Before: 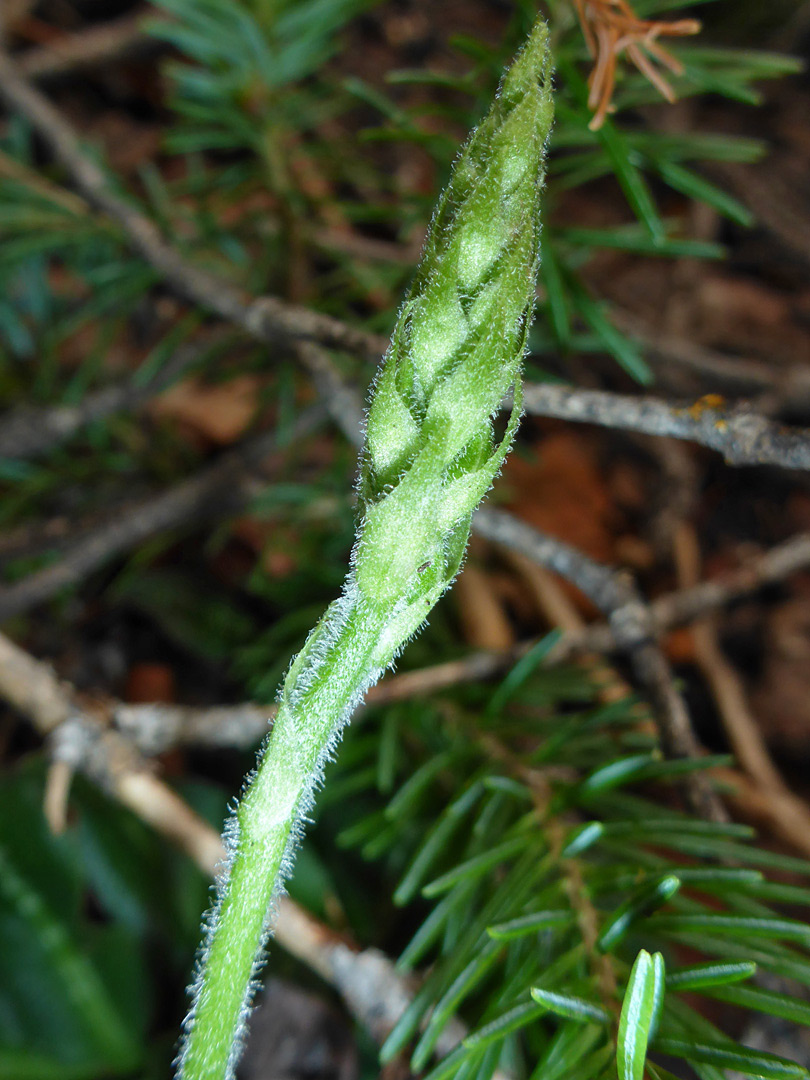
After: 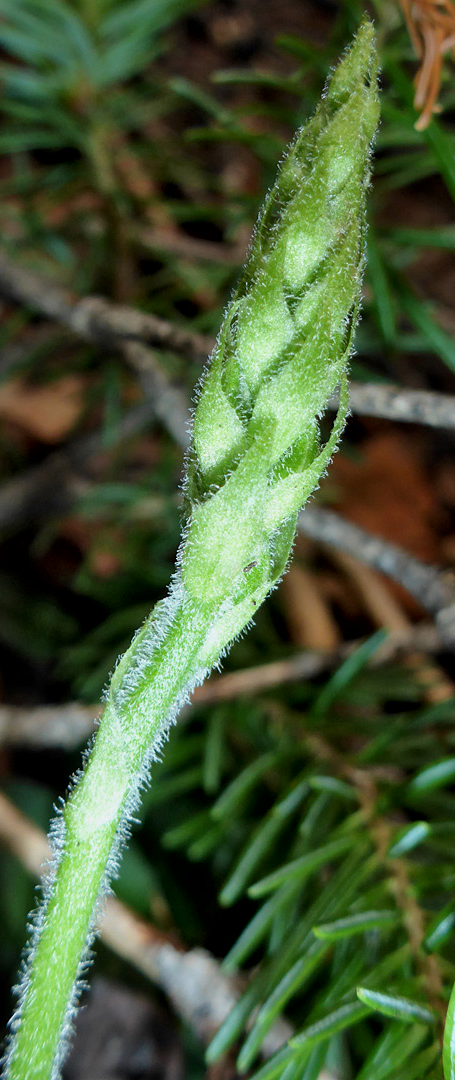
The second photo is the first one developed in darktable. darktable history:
crop: left 21.496%, right 22.254%
filmic rgb: black relative exposure -11.35 EV, white relative exposure 3.22 EV, hardness 6.76, color science v6 (2022)
local contrast: mode bilateral grid, contrast 20, coarseness 100, detail 150%, midtone range 0.2
